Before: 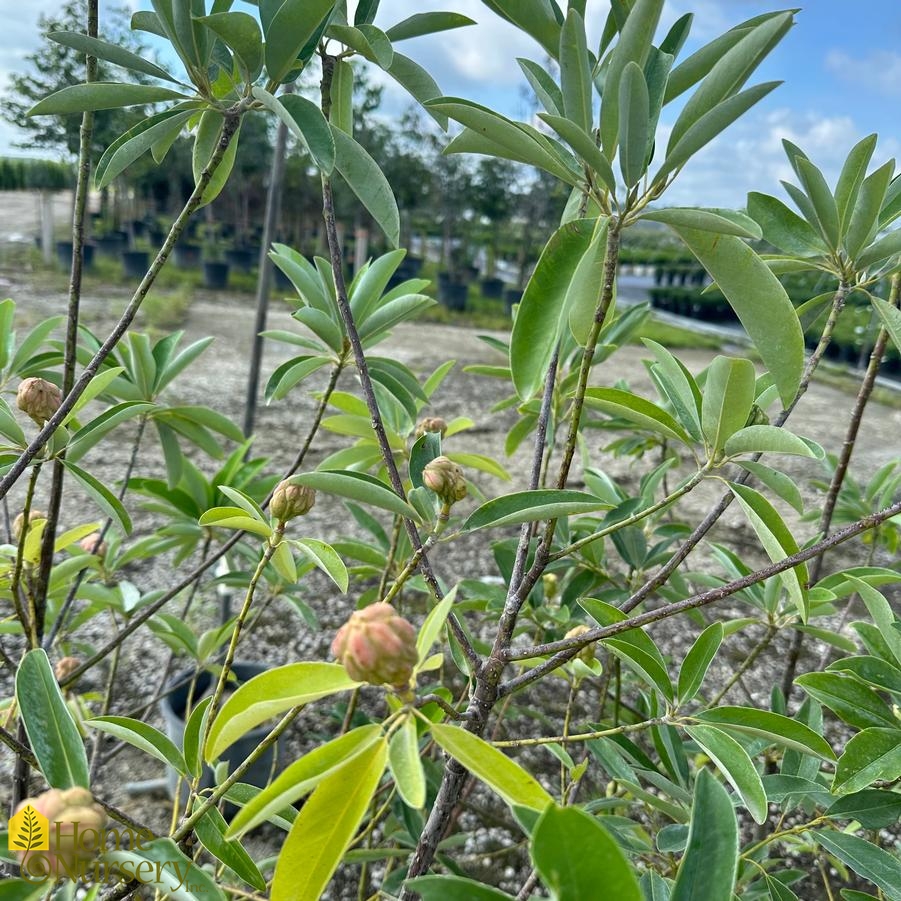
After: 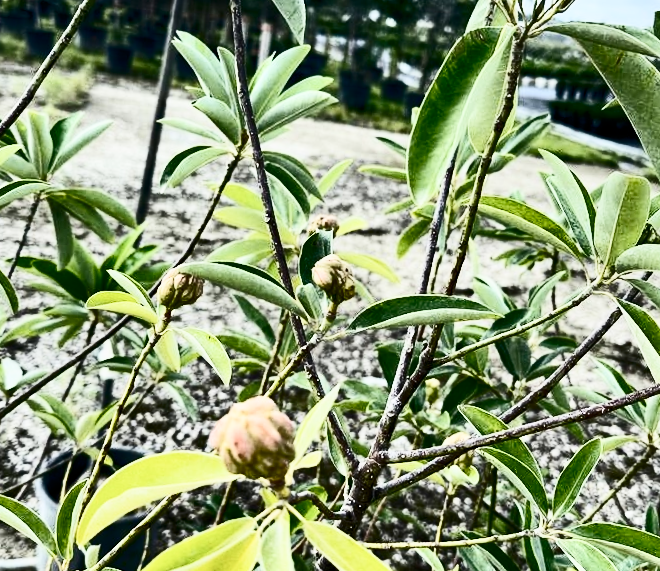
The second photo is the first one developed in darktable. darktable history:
filmic rgb: black relative exposure -7.44 EV, white relative exposure 4.83 EV, hardness 3.4, preserve chrominance no, color science v5 (2021)
shadows and highlights: shadows 20.78, highlights -82.76, soften with gaussian
contrast brightness saturation: contrast 0.94, brightness 0.204
crop and rotate: angle -3.71°, left 9.797%, top 20.691%, right 12.354%, bottom 11.949%
